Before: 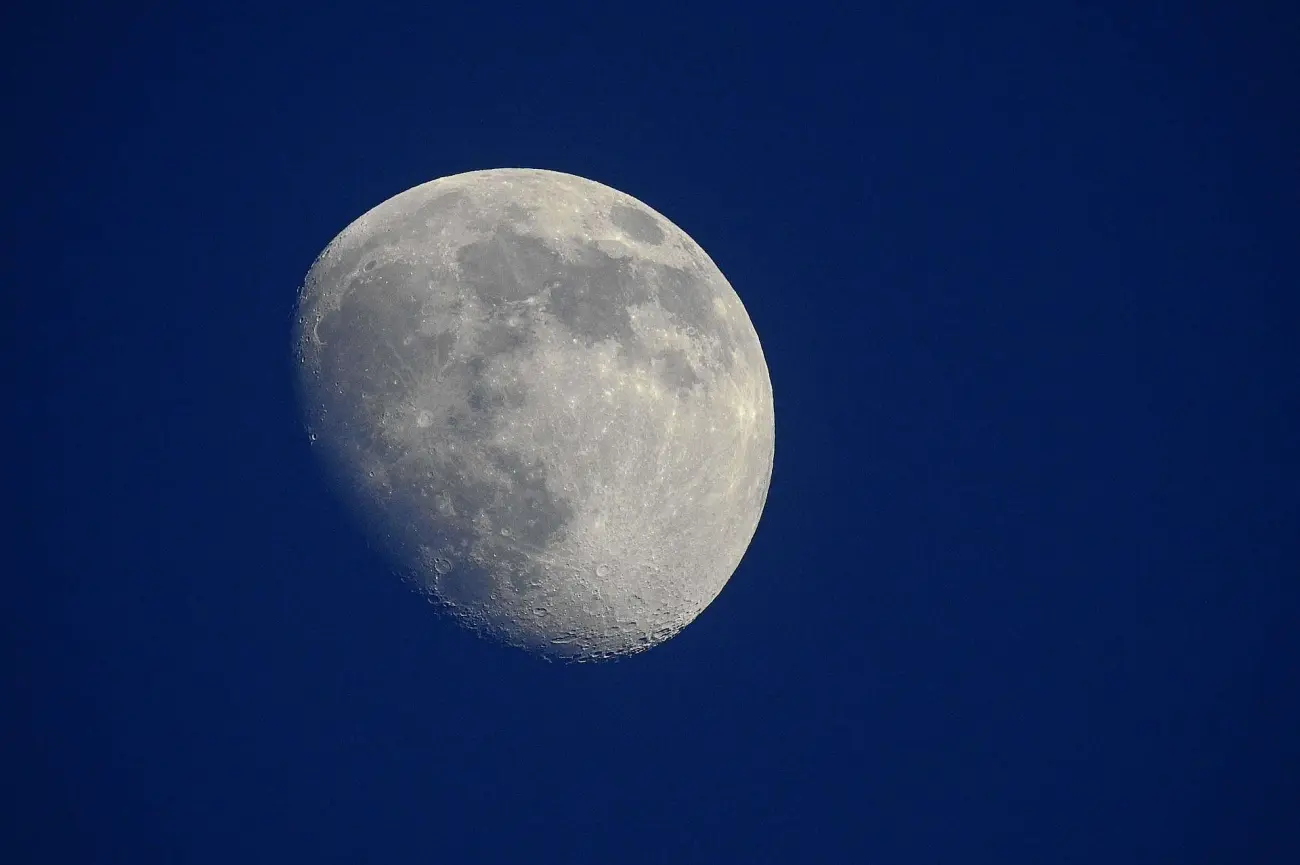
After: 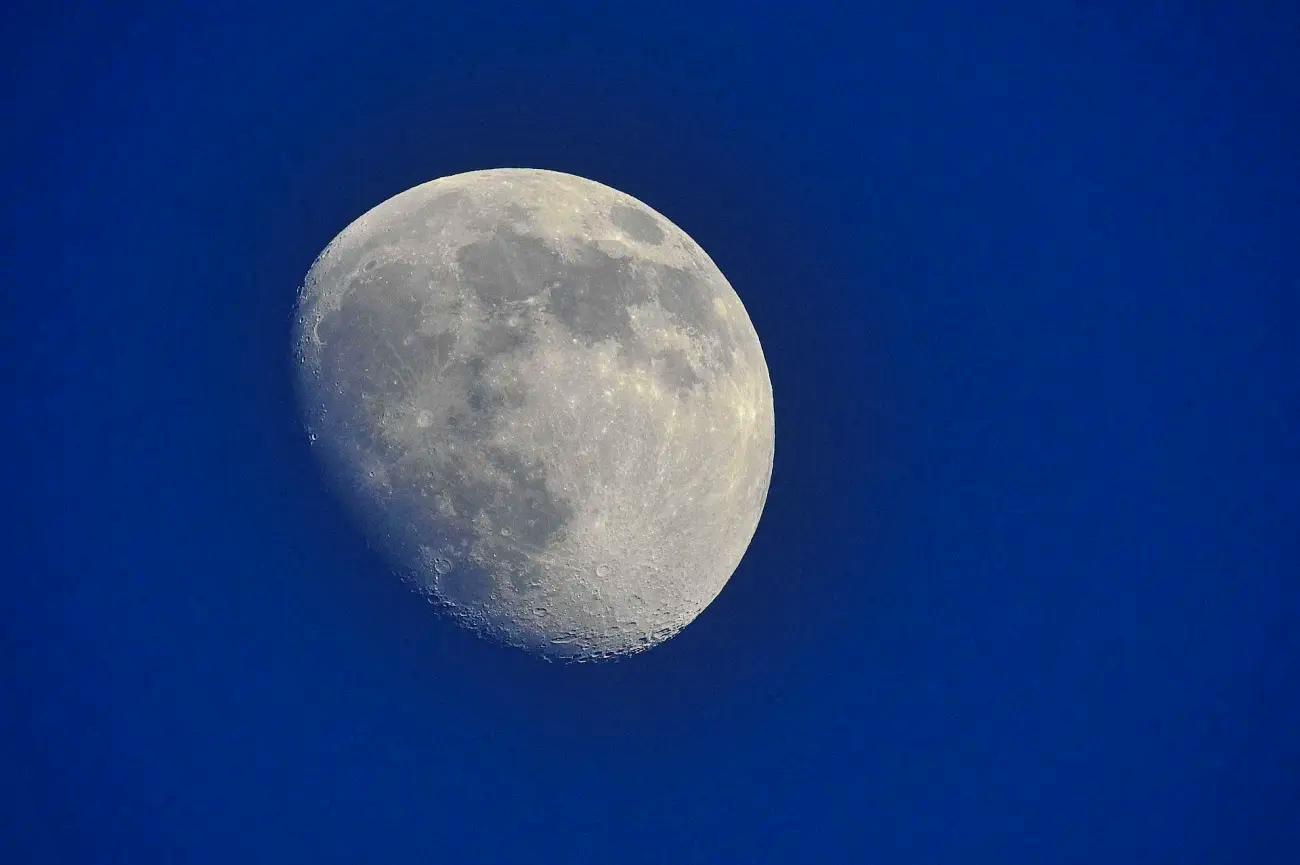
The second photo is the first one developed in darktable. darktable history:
velvia: on, module defaults
shadows and highlights: shadows 52.34, highlights -28.23, soften with gaussian
